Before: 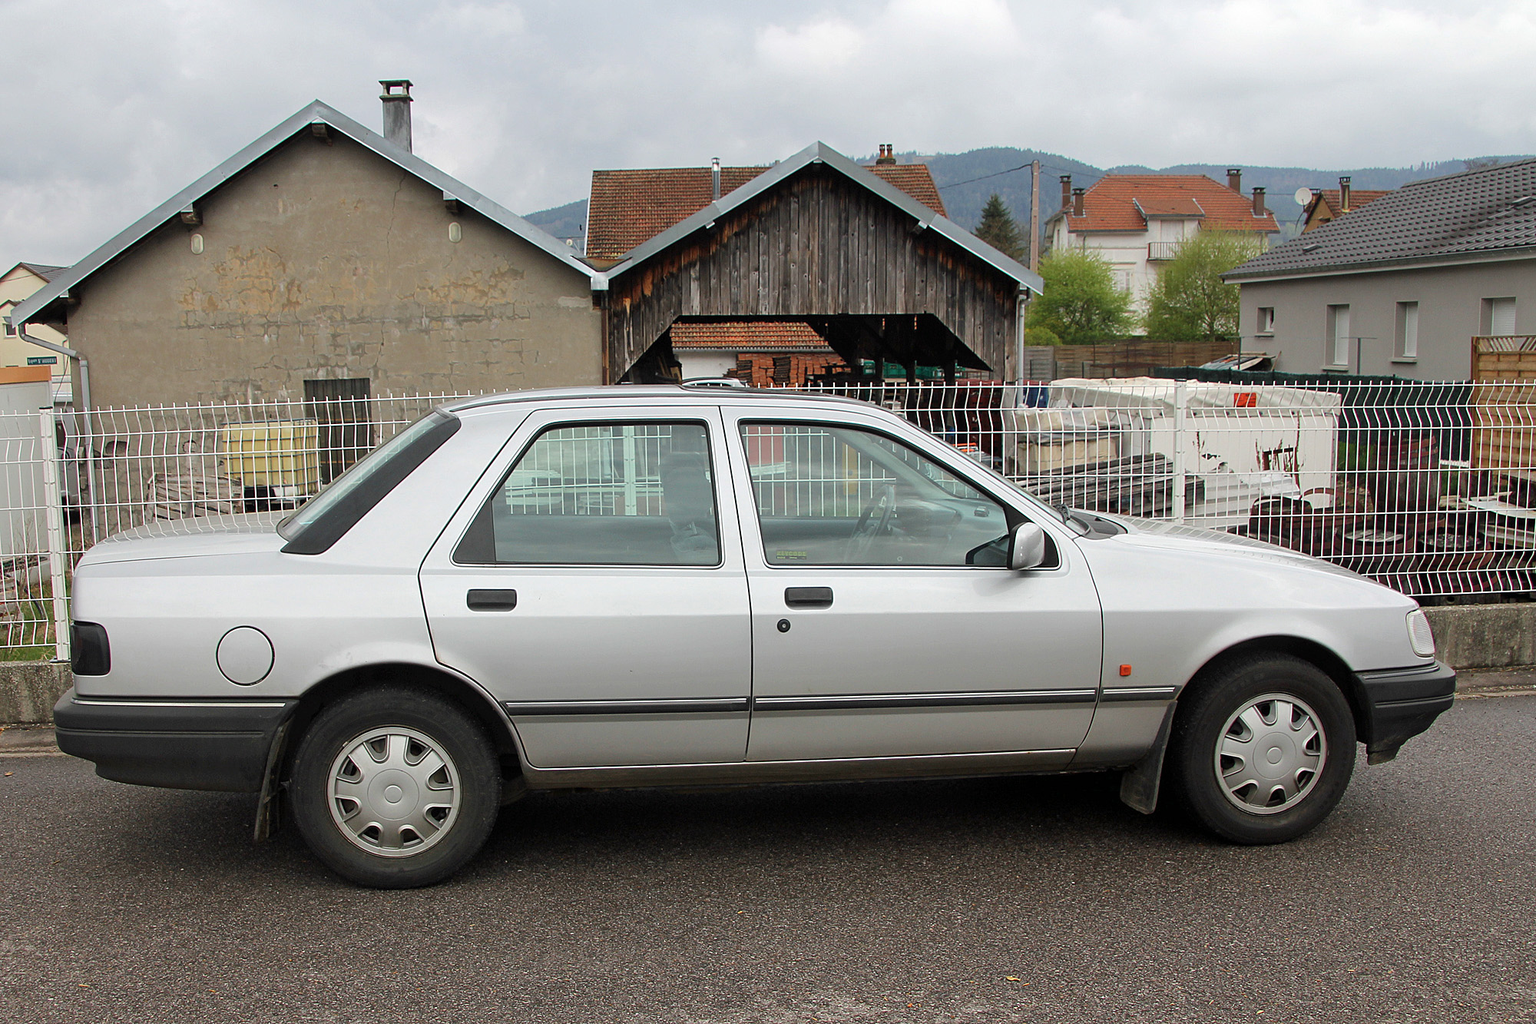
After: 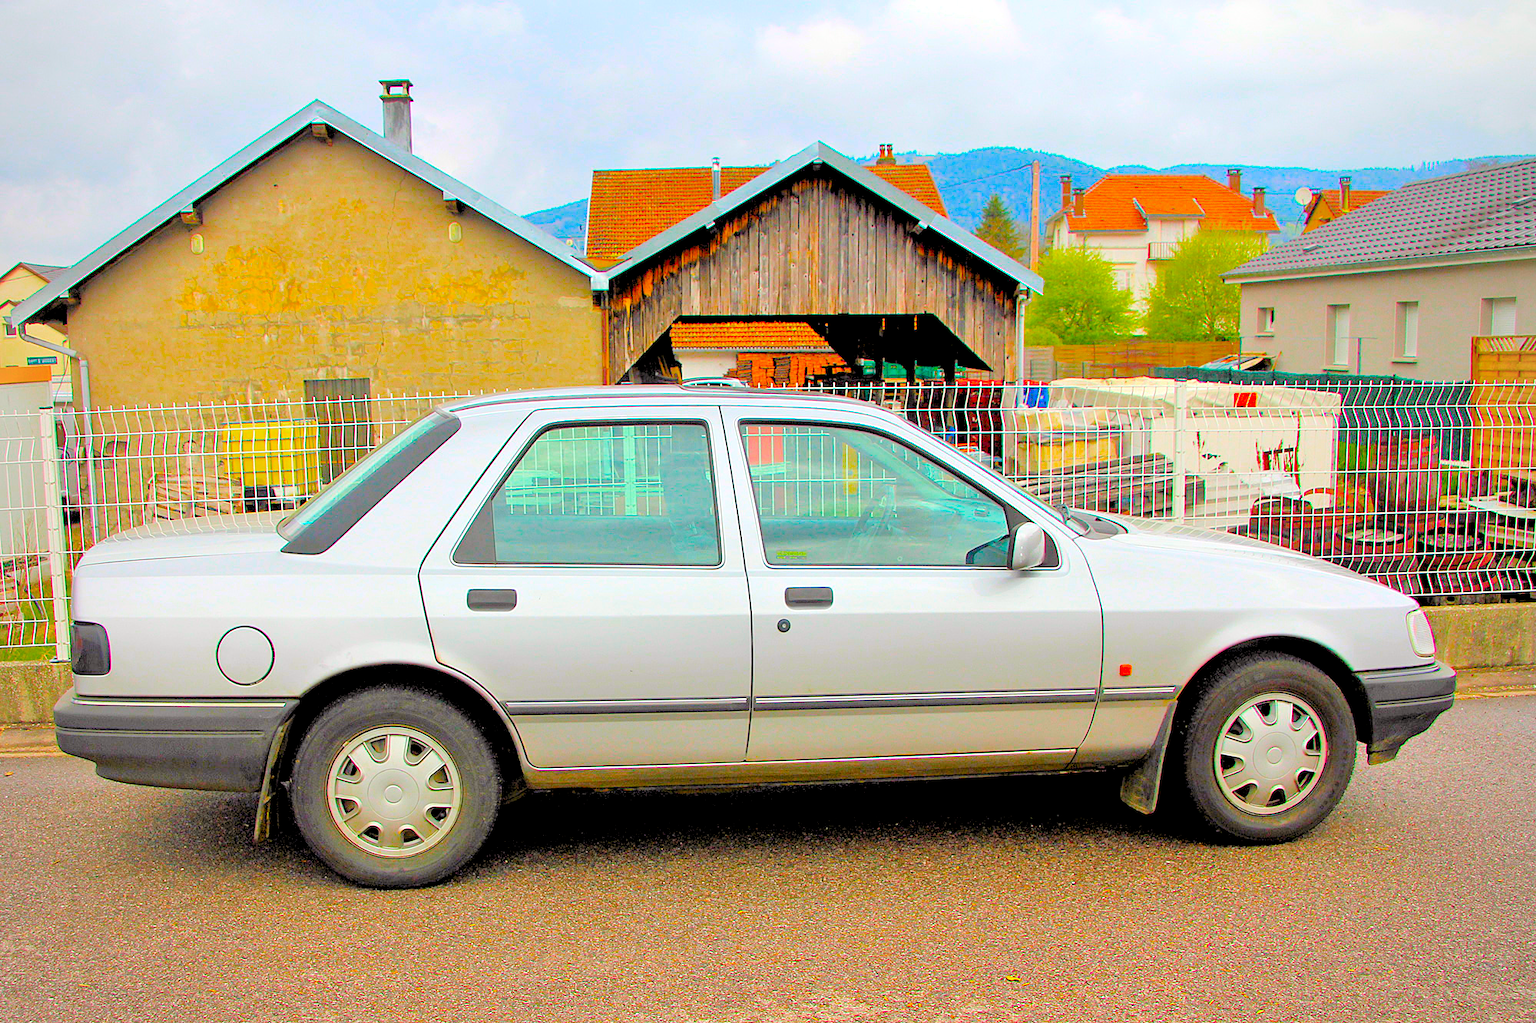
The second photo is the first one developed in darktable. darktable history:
color balance rgb: power › chroma 0.283%, power › hue 25.18°, linear chroma grading › shadows 17.837%, linear chroma grading › highlights 60.355%, linear chroma grading › global chroma 49.74%, perceptual saturation grading › global saturation 42.848%, global vibrance 20%
vignetting: fall-off radius 61.04%, brightness -0.283
levels: levels [0.072, 0.414, 0.976]
tone equalizer: -7 EV 0.164 EV, -6 EV 0.604 EV, -5 EV 1.13 EV, -4 EV 1.36 EV, -3 EV 1.16 EV, -2 EV 0.6 EV, -1 EV 0.167 EV
base curve: curves: ch0 [(0, 0) (0.283, 0.295) (1, 1)], preserve colors none
